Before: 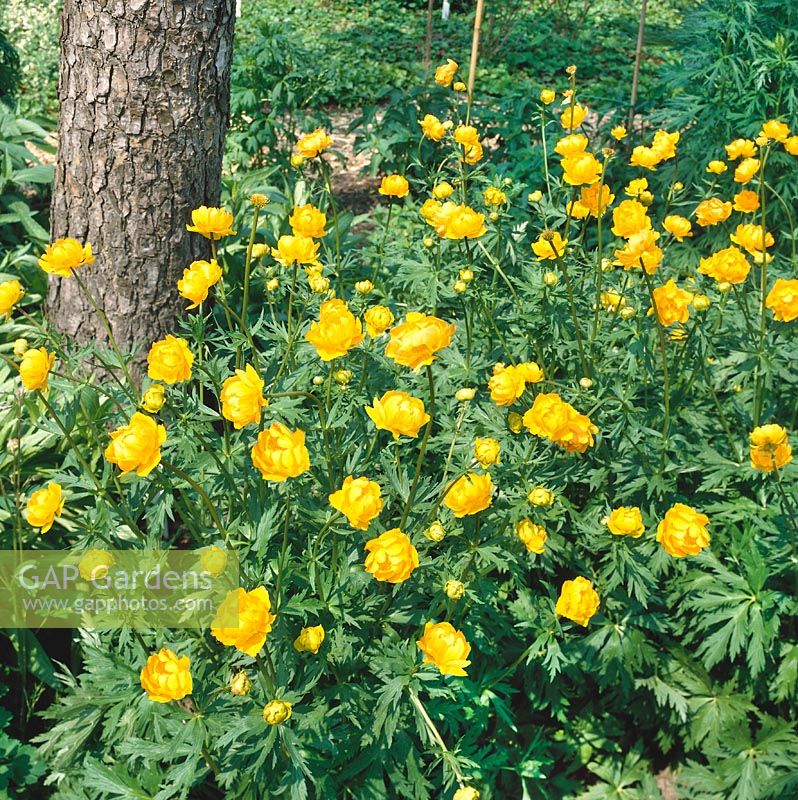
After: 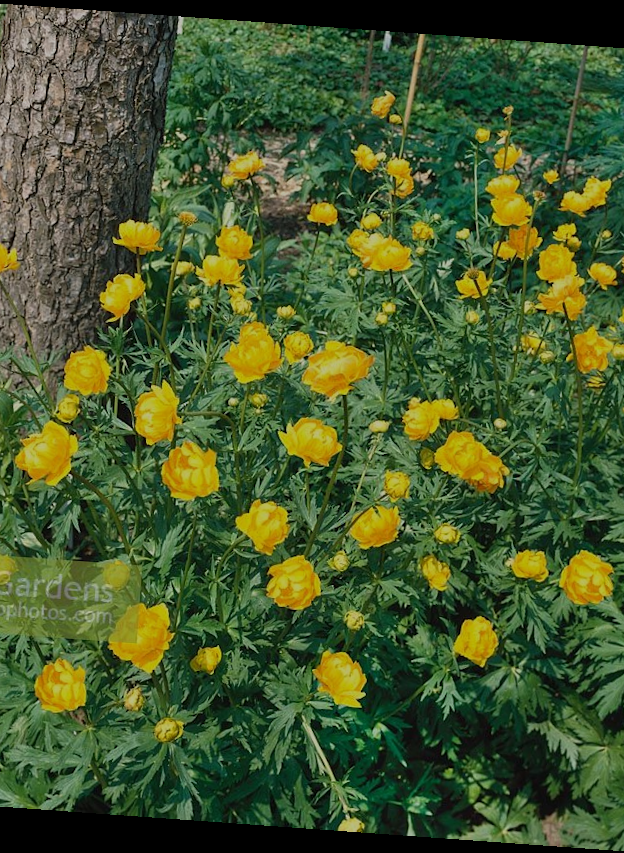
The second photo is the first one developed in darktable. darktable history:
exposure: exposure -1 EV, compensate highlight preservation false
crop: left 13.443%, right 13.31%
rotate and perspective: rotation 4.1°, automatic cropping off
